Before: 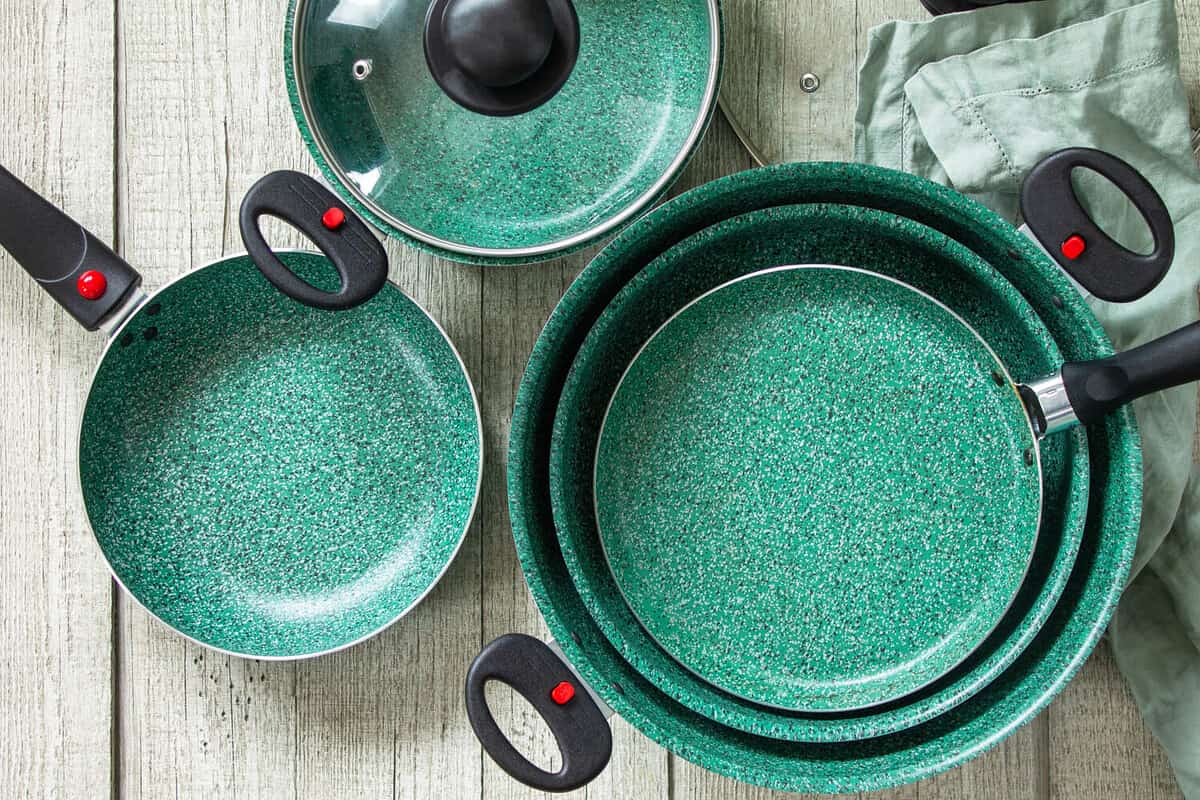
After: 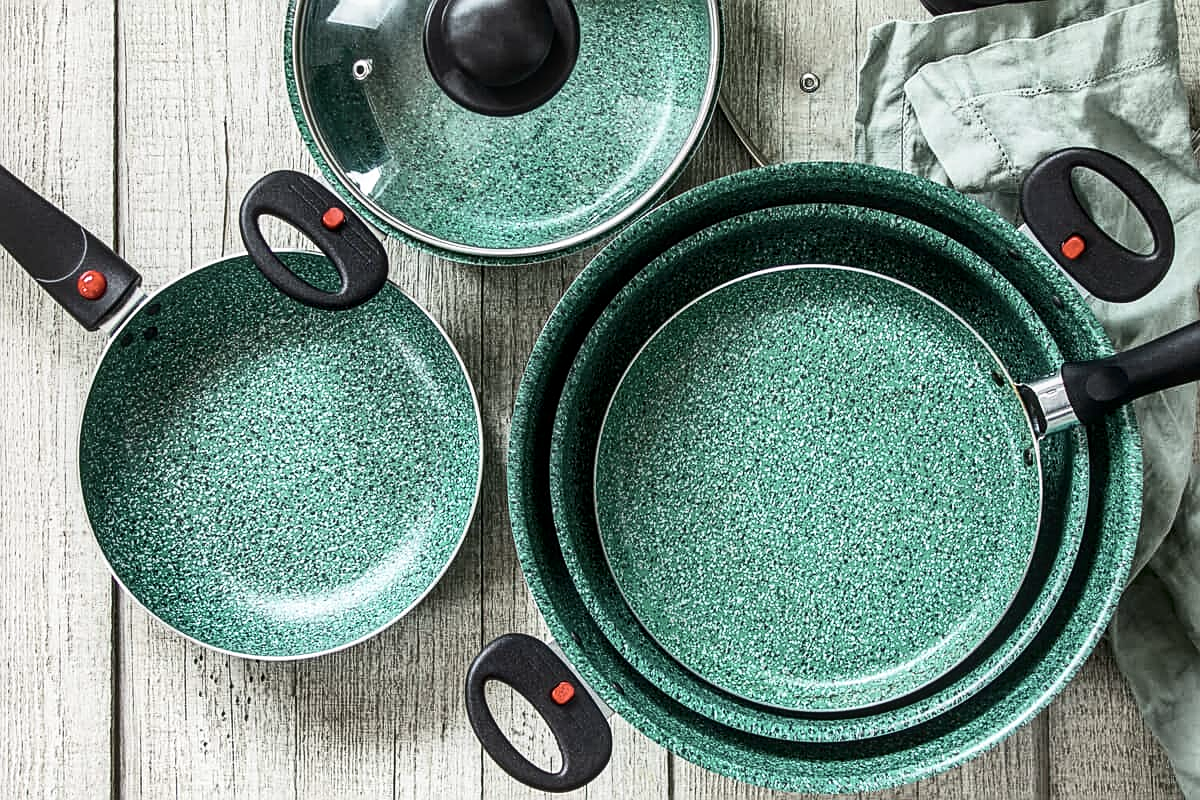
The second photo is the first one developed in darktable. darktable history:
local contrast: on, module defaults
shadows and highlights: radius 125.64, shadows 30.3, highlights -30.59, low approximation 0.01, soften with gaussian
contrast brightness saturation: contrast 0.247, saturation -0.315
sharpen: on, module defaults
